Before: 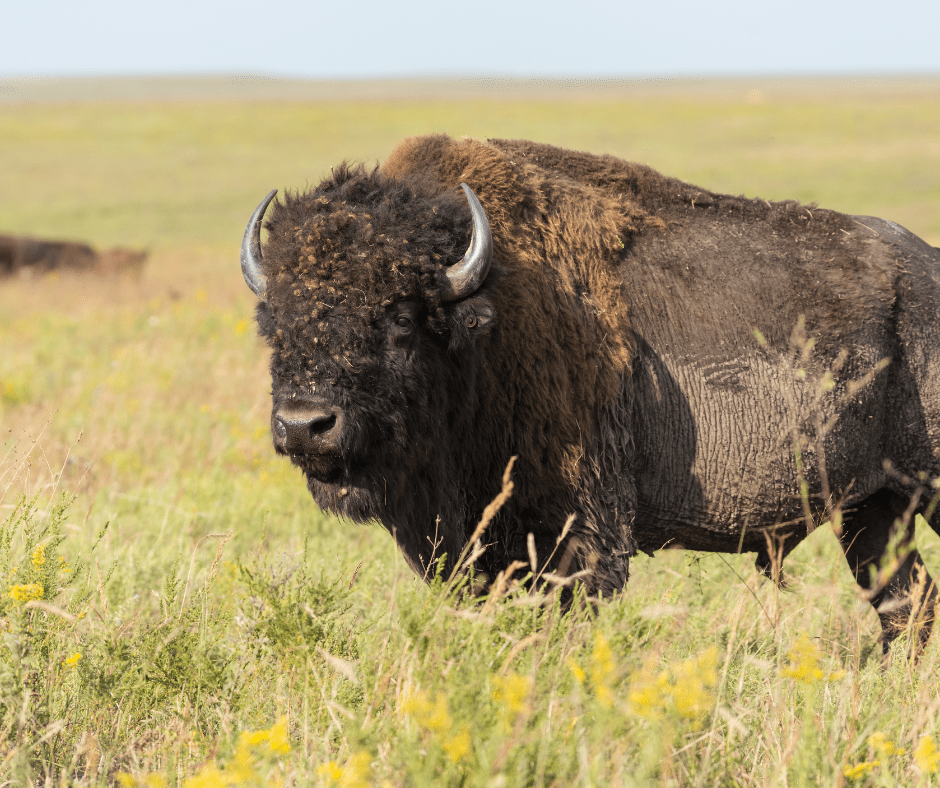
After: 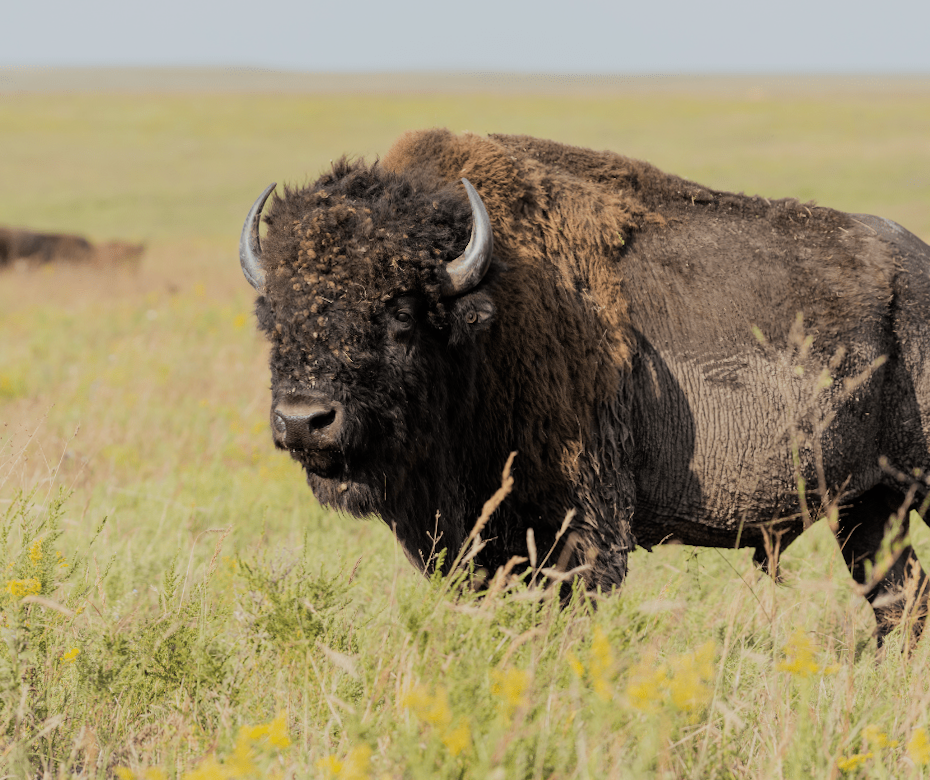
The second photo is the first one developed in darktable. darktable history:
rotate and perspective: rotation 0.174°, lens shift (vertical) 0.013, lens shift (horizontal) 0.019, shear 0.001, automatic cropping original format, crop left 0.007, crop right 0.991, crop top 0.016, crop bottom 0.997
filmic rgb: black relative exposure -7.65 EV, white relative exposure 4.56 EV, hardness 3.61
